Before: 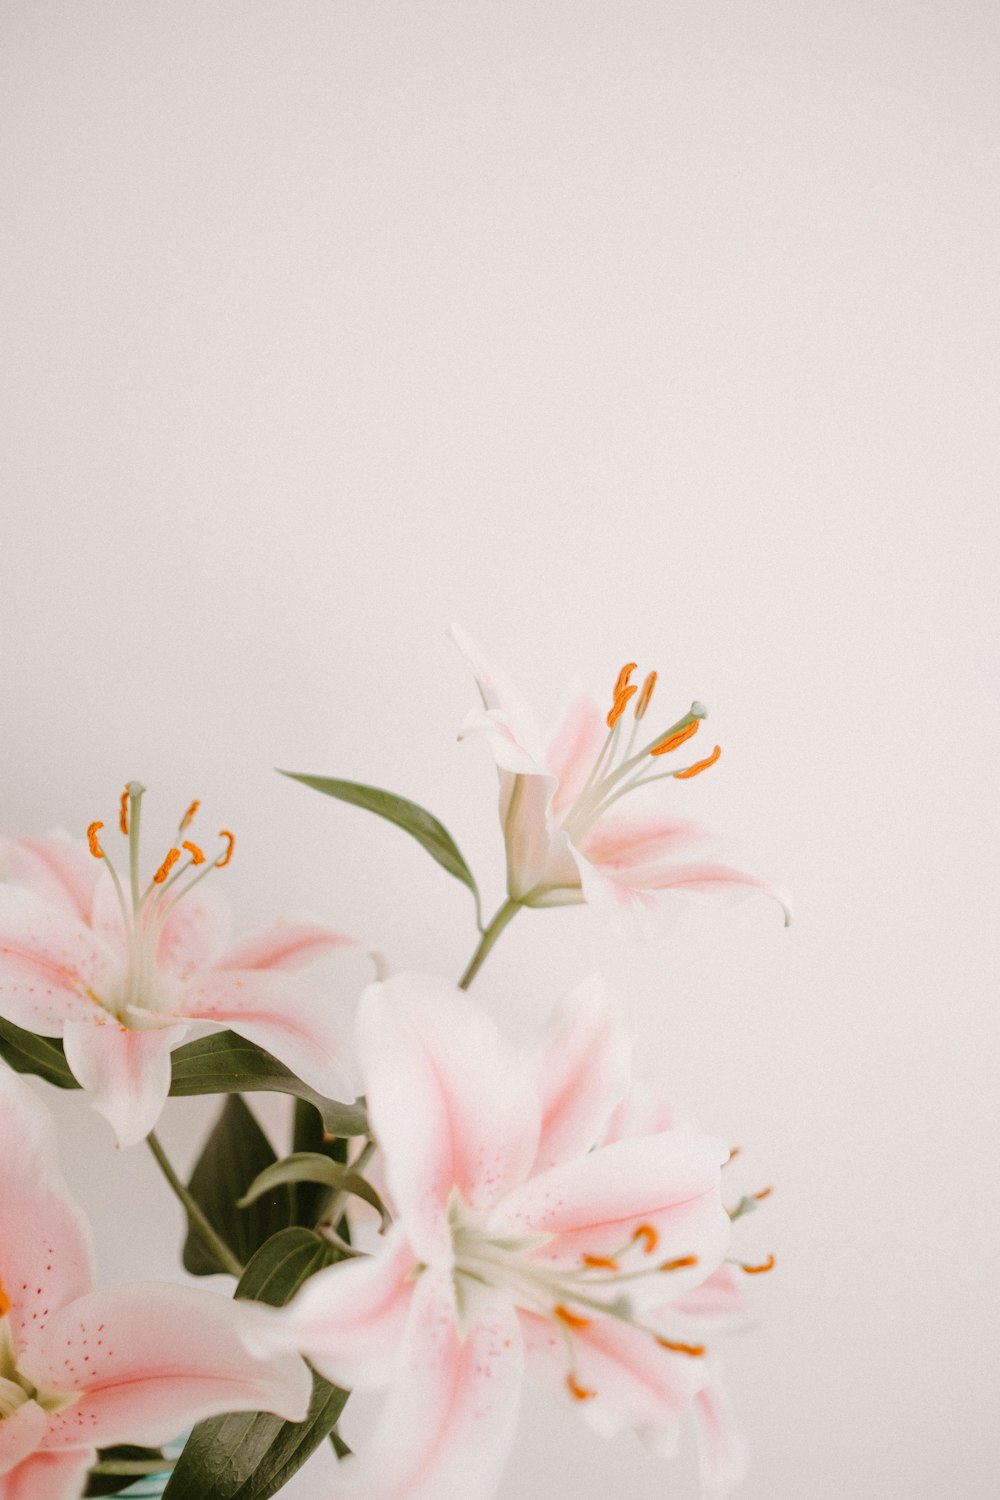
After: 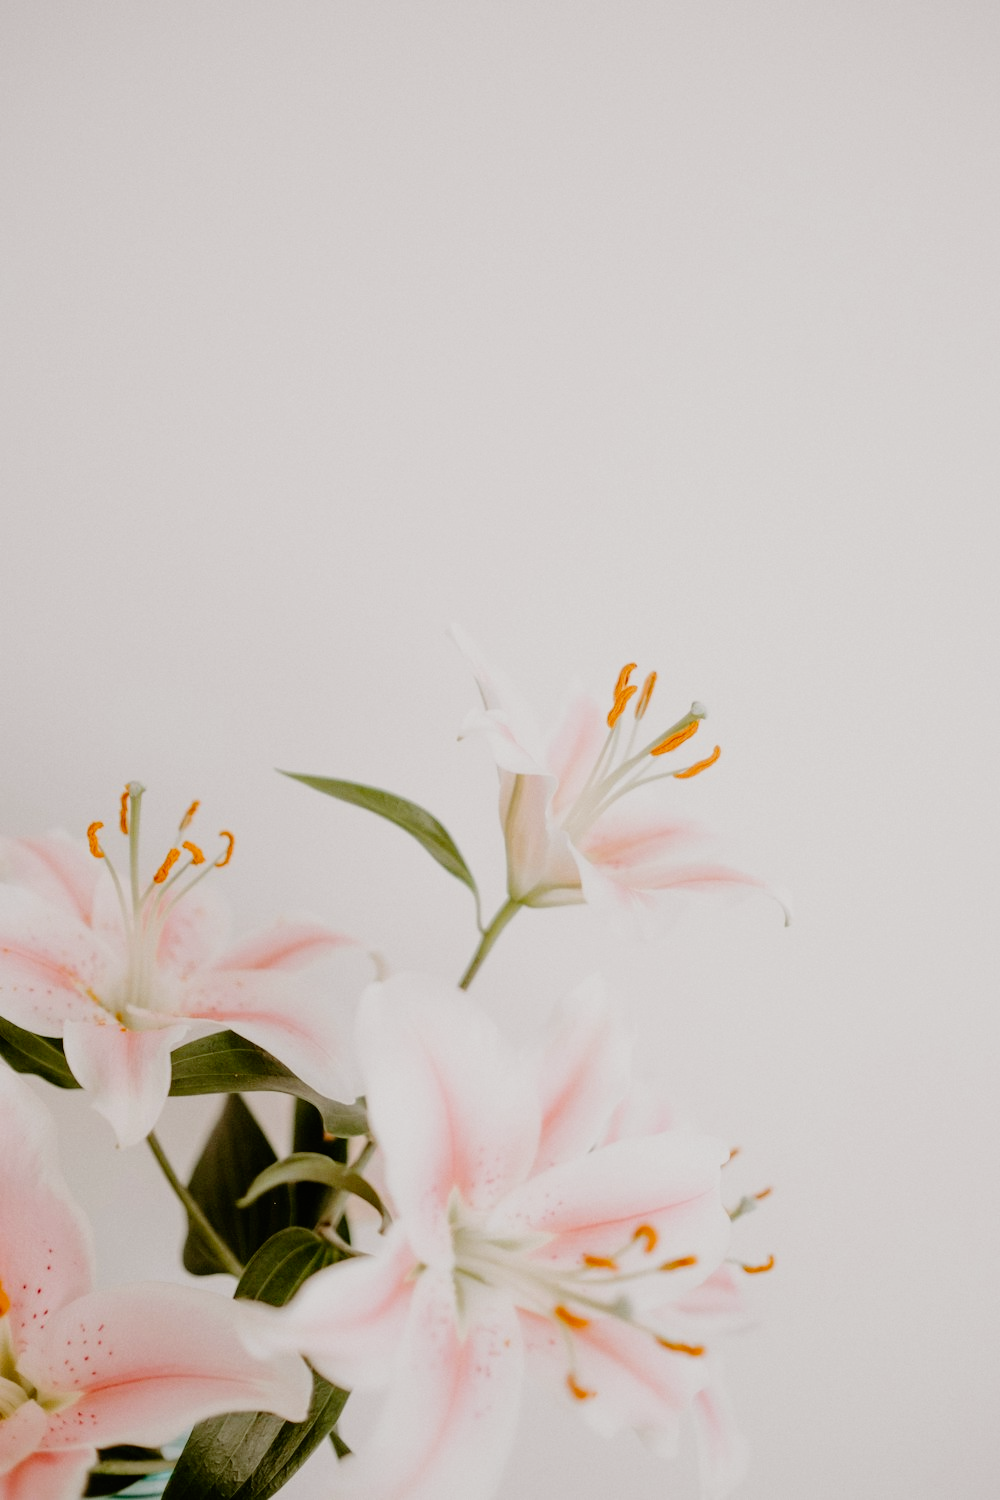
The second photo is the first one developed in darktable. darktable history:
filmic rgb: black relative exposure -7.77 EV, white relative exposure 4.35 EV, hardness 3.75, latitude 49.91%, contrast 1.101, preserve chrominance no, color science v5 (2021), contrast in shadows safe, contrast in highlights safe
